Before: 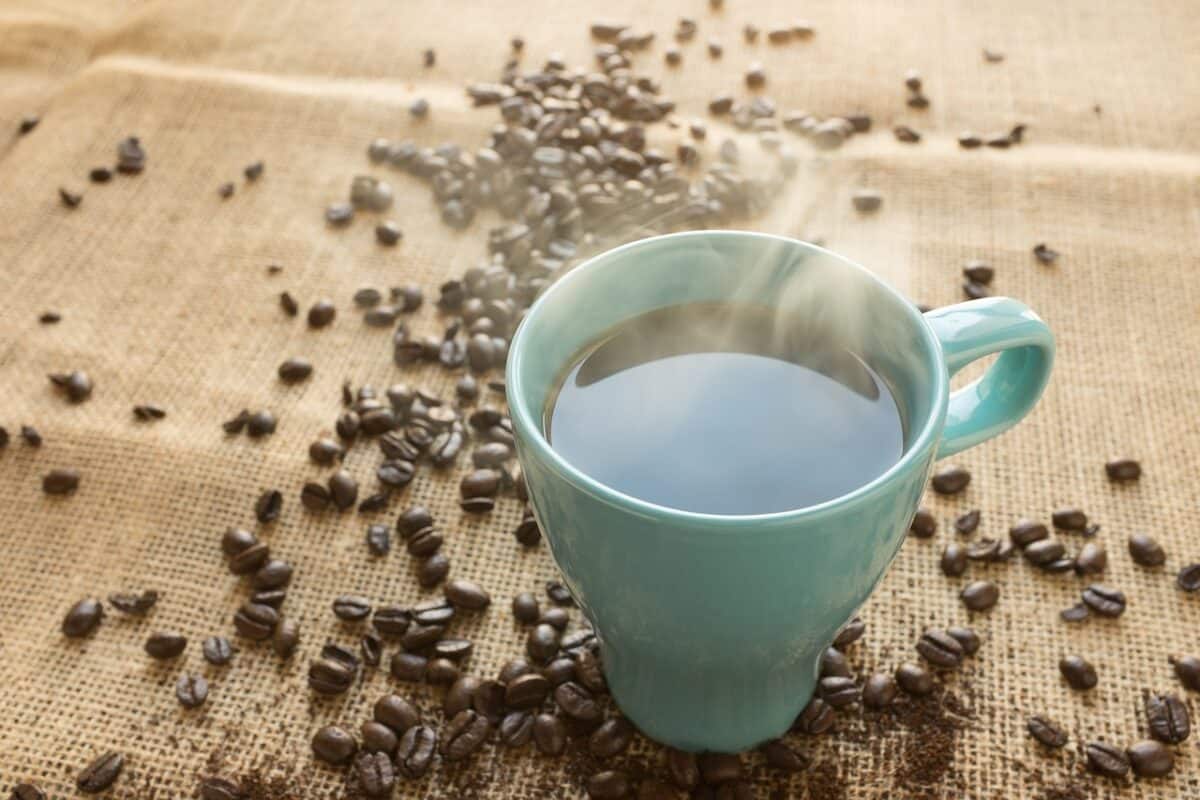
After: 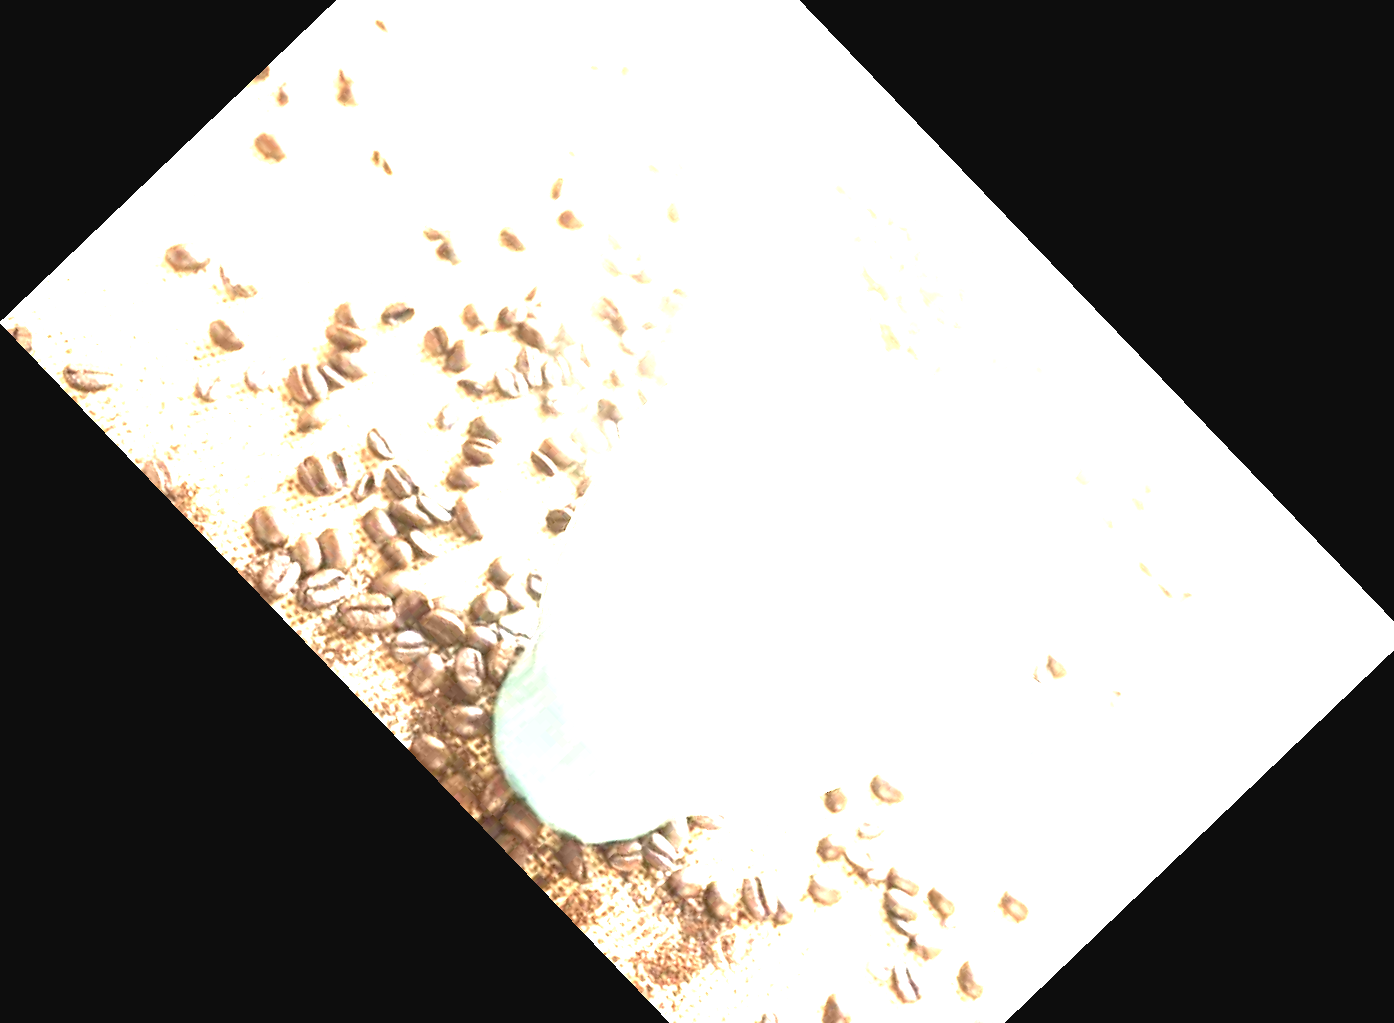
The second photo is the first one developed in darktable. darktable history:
color balance: input saturation 80.07%
crop and rotate: angle -46.26°, top 16.234%, right 0.912%, bottom 11.704%
exposure: black level correction 0, exposure 4 EV, compensate exposure bias true, compensate highlight preservation false
